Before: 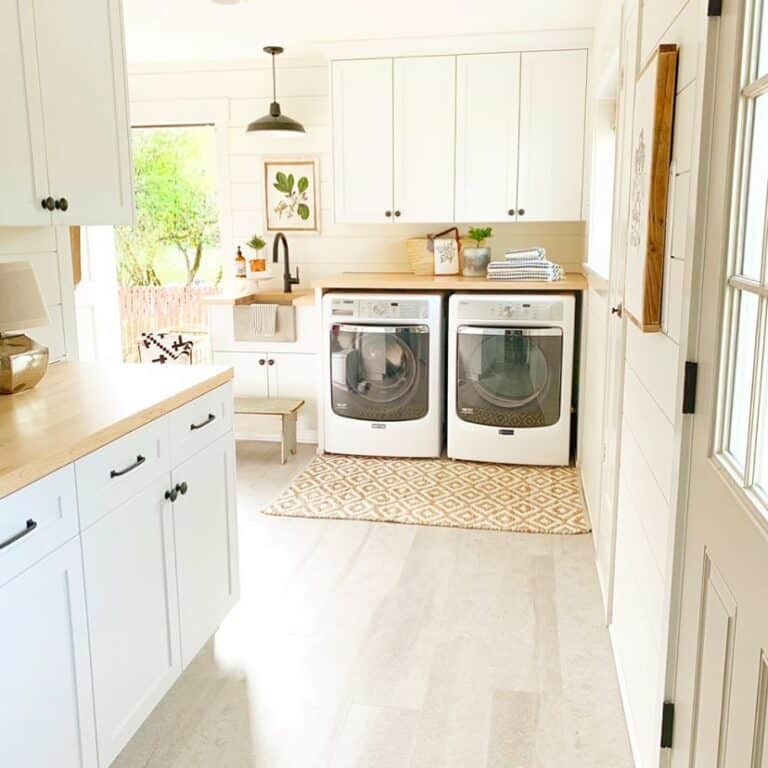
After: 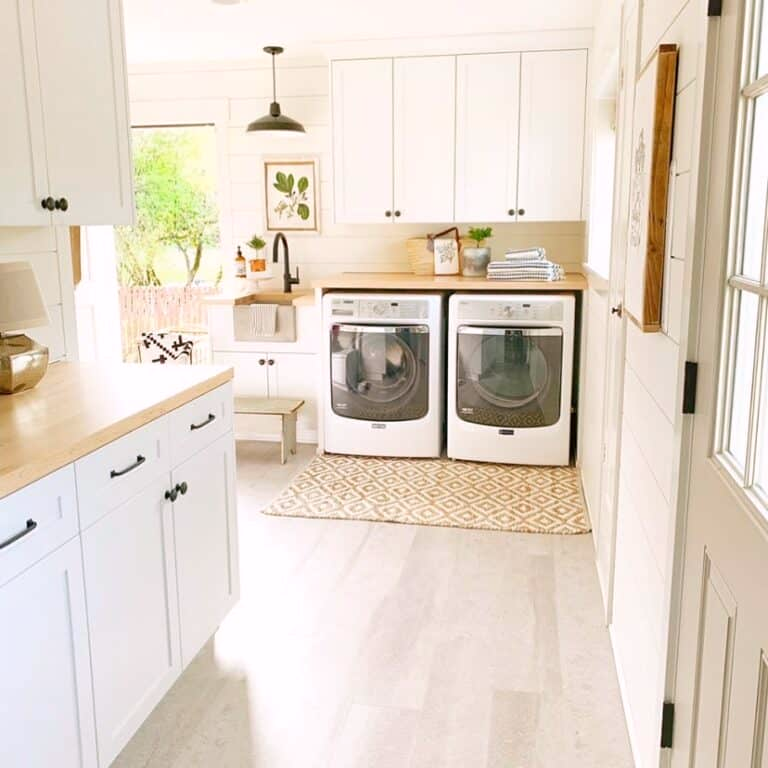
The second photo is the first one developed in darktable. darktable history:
color correction: highlights a* 3.03, highlights b* -1.35, shadows a* -0.113, shadows b* 2.26, saturation 0.98
